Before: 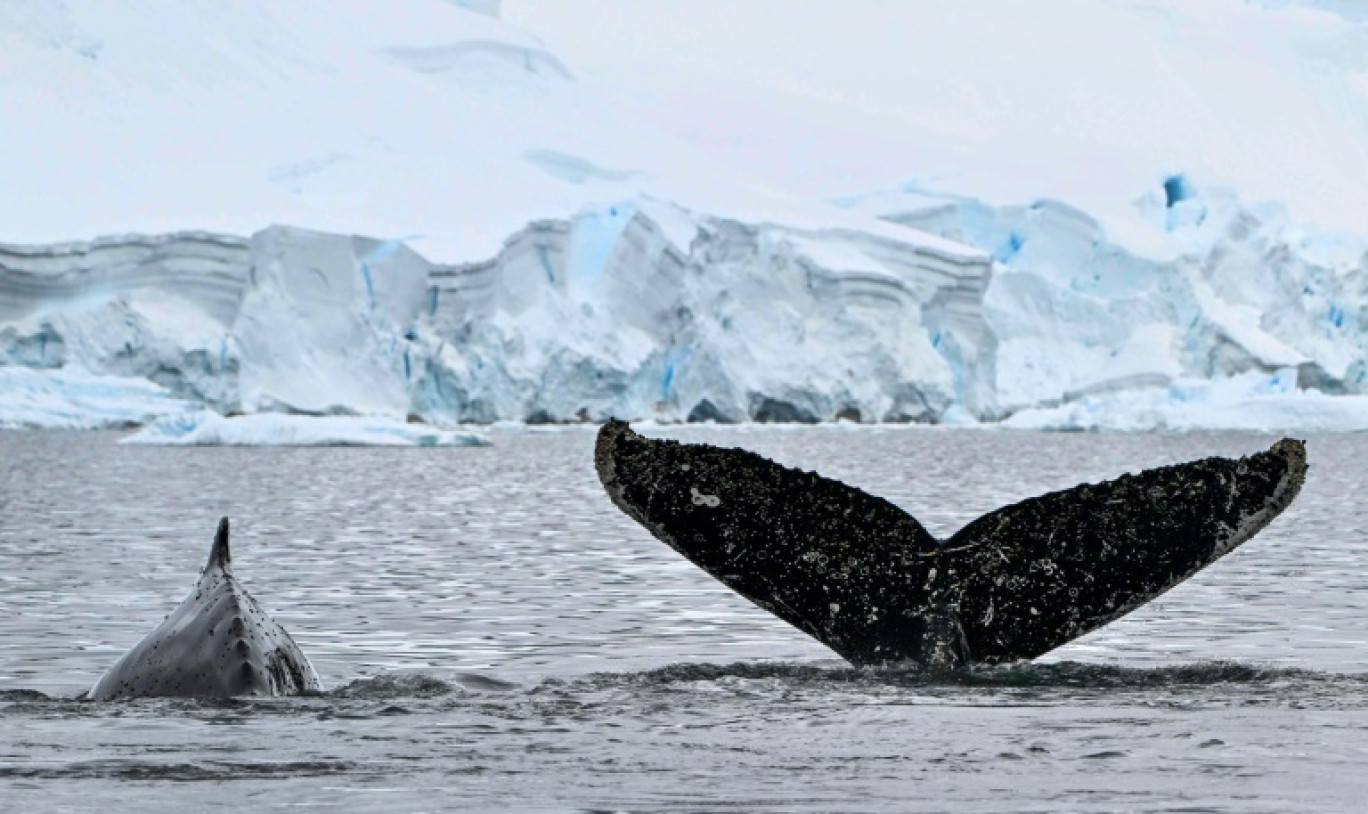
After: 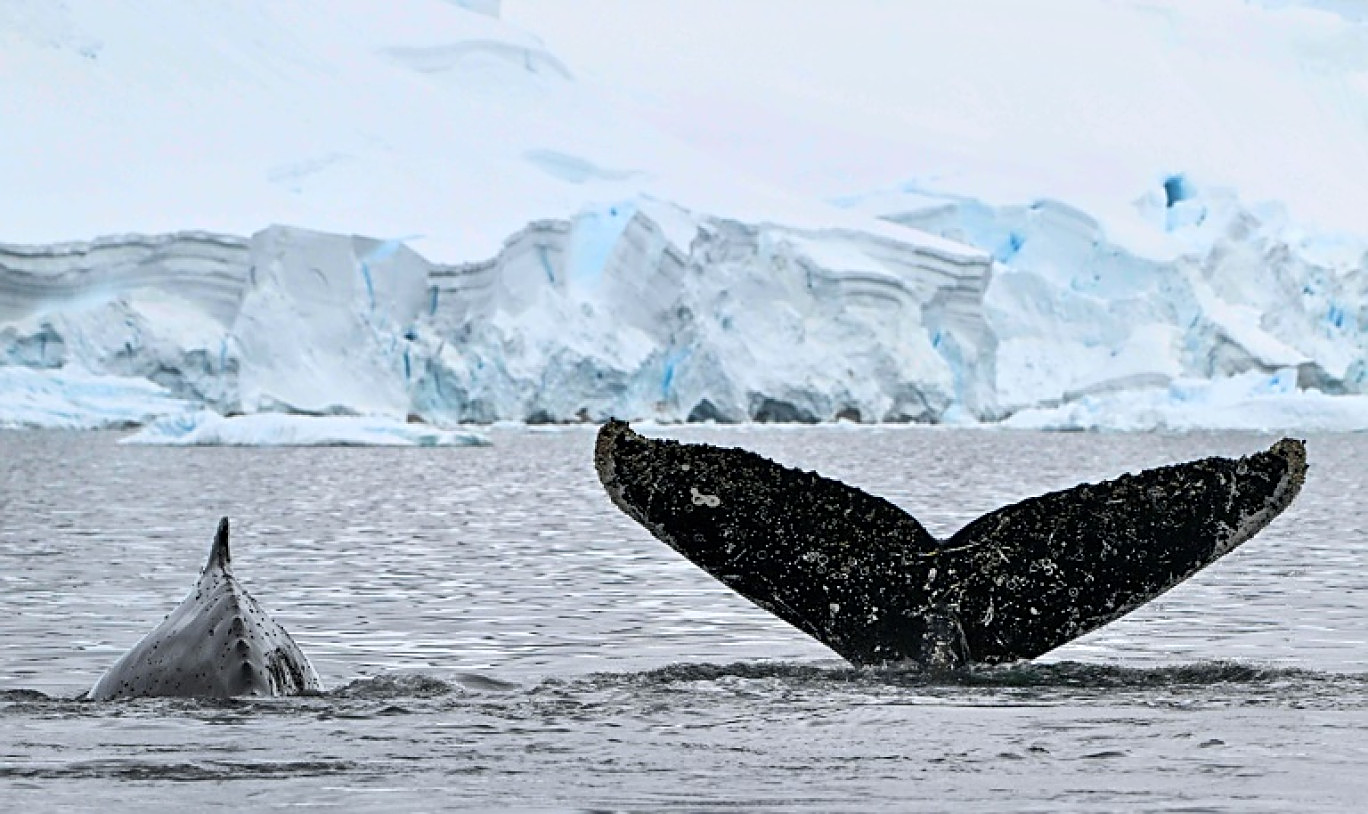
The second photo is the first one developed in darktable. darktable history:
sharpen: amount 0.735
contrast brightness saturation: contrast 0.053, brightness 0.066, saturation 0.006
